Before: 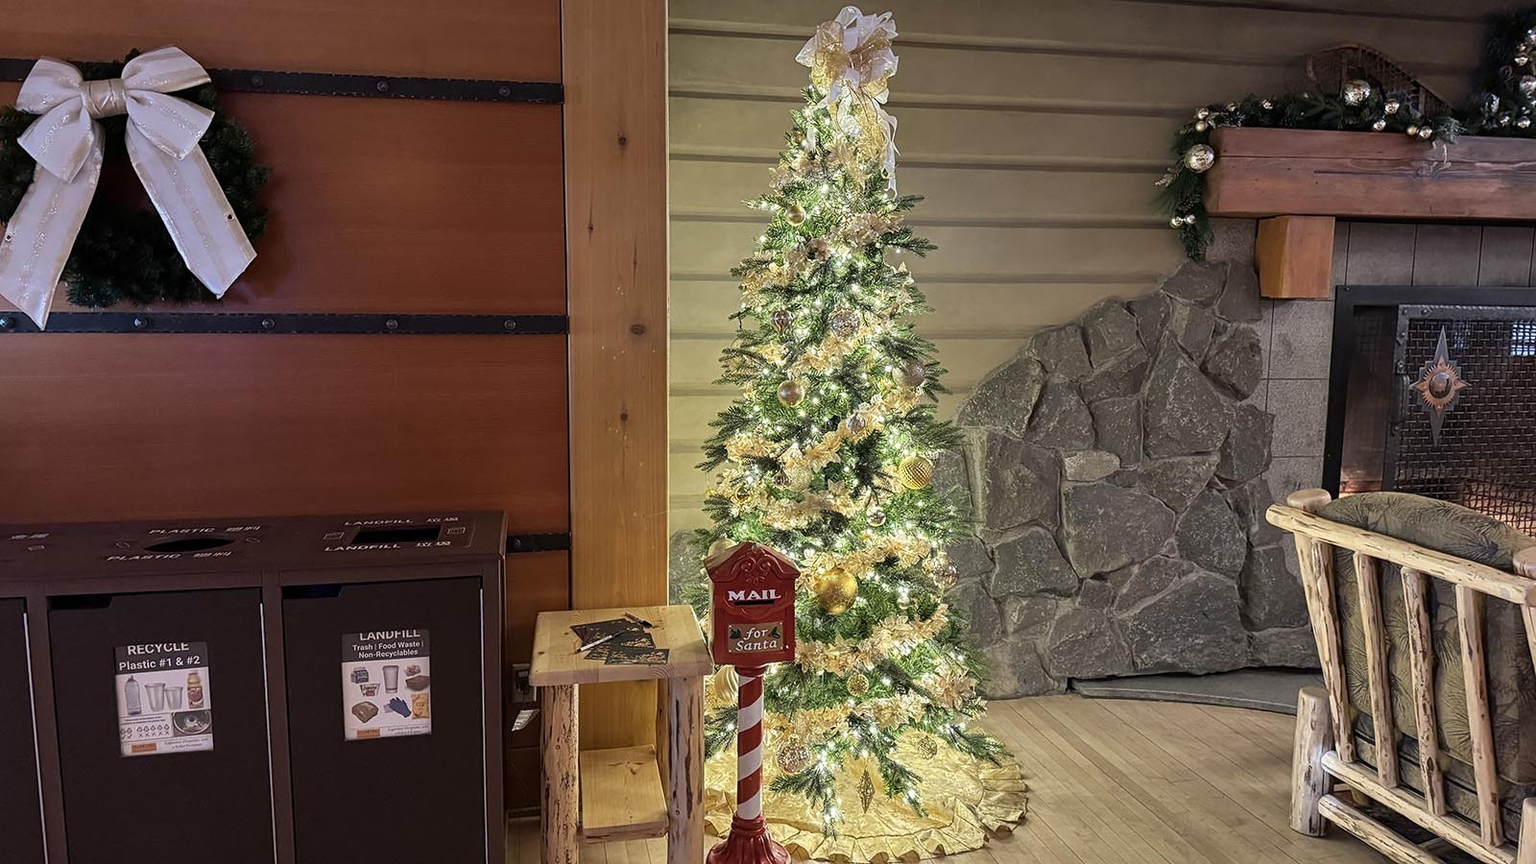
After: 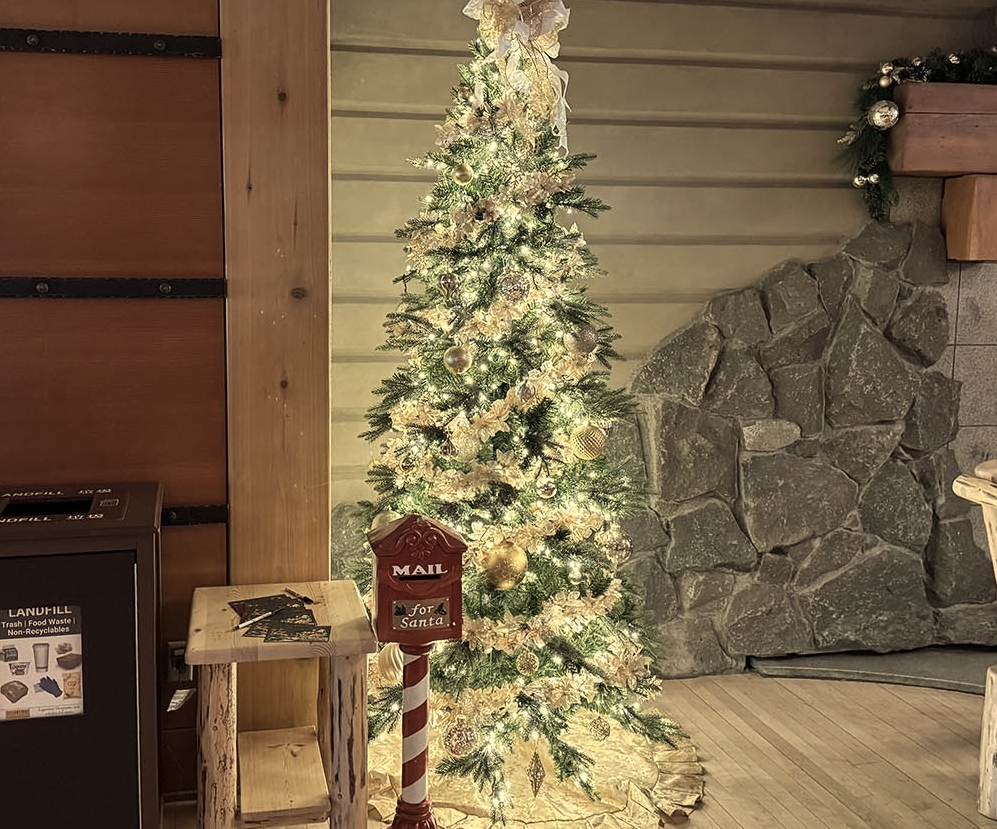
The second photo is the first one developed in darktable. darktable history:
white balance: red 1.08, blue 0.791
contrast brightness saturation: contrast 0.1, saturation -0.36
crop and rotate: left 22.918%, top 5.629%, right 14.711%, bottom 2.247%
color correction: saturation 1.1
